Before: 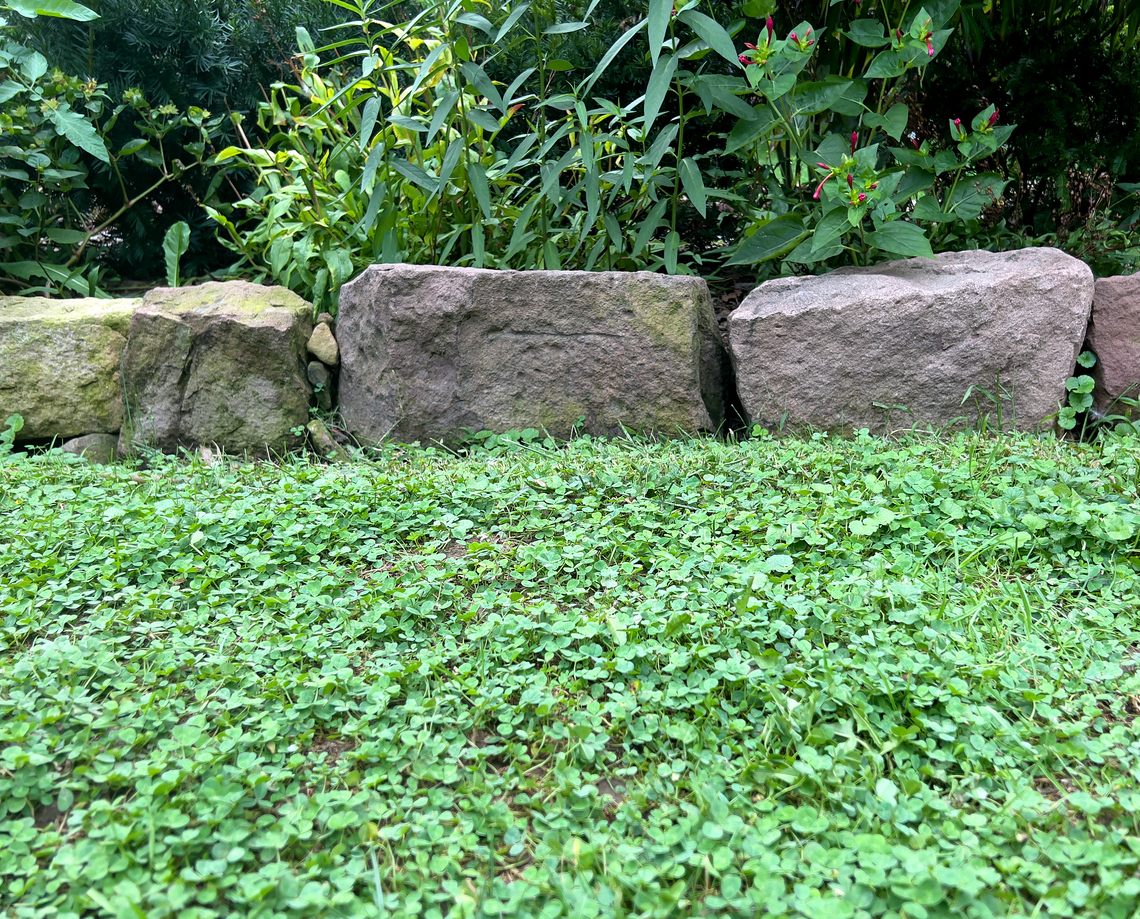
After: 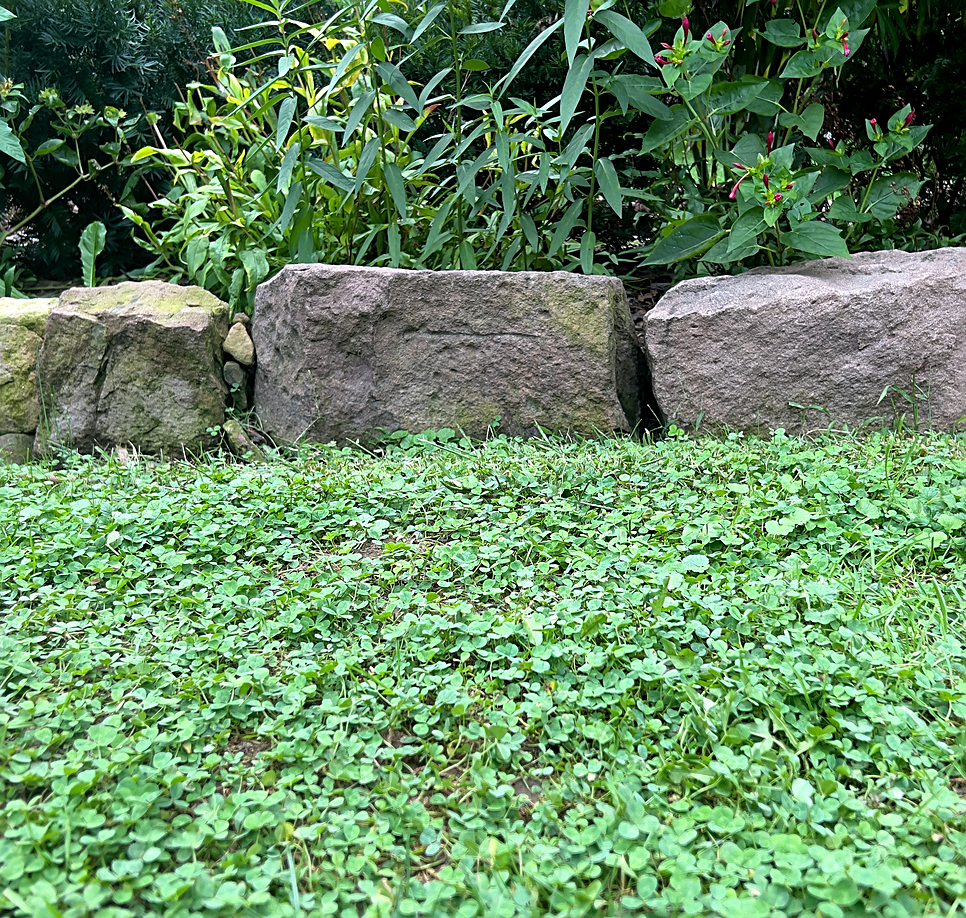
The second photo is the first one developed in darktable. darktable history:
sharpen: on, module defaults
crop: left 7.41%, right 7.848%
